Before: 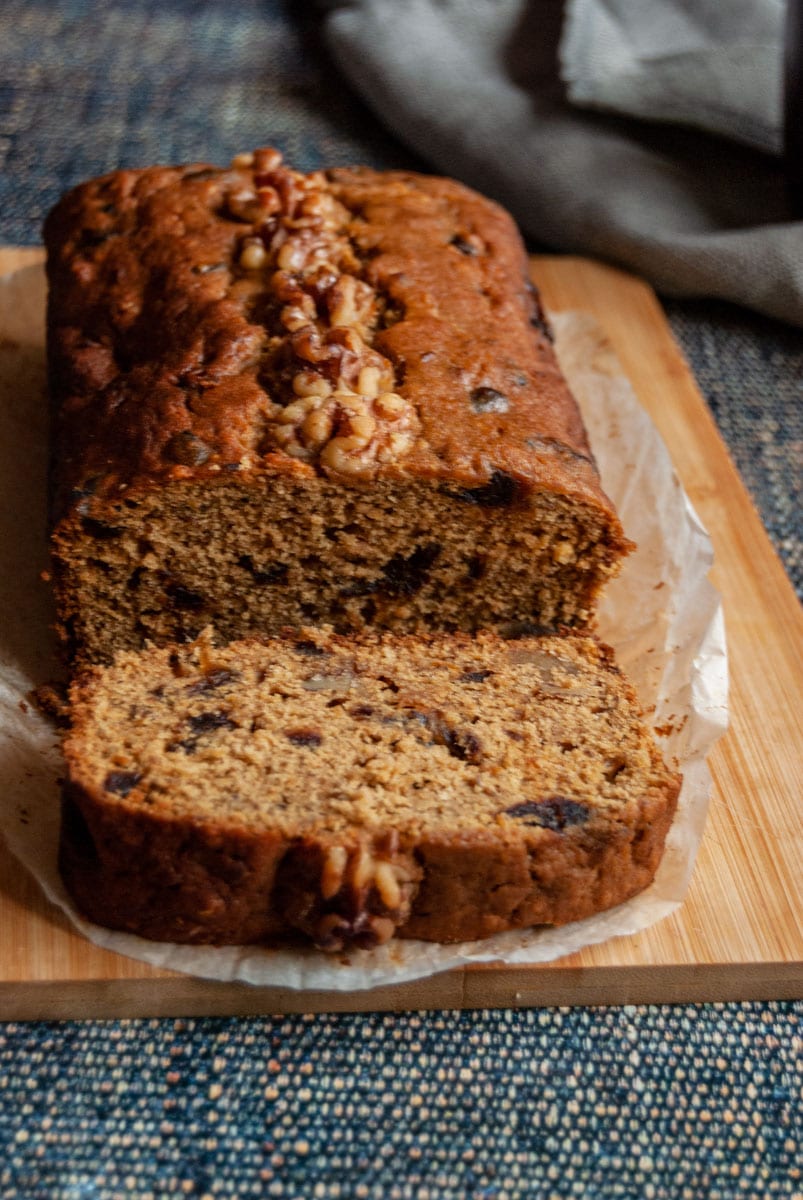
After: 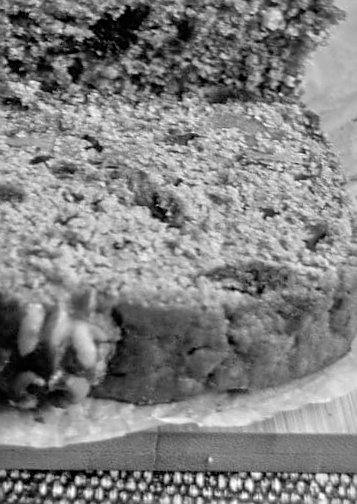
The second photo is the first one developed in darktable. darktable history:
tone equalizer: -7 EV 0.15 EV, -6 EV 0.6 EV, -5 EV 1.15 EV, -4 EV 1.33 EV, -3 EV 1.15 EV, -2 EV 0.6 EV, -1 EV 0.15 EV, mask exposure compensation -0.5 EV
crop: left 37.221%, top 45.169%, right 20.63%, bottom 13.777%
rotate and perspective: rotation 2.17°, automatic cropping off
sharpen: on, module defaults
monochrome: on, module defaults
color zones: curves: ch0 [(0.254, 0.492) (0.724, 0.62)]; ch1 [(0.25, 0.528) (0.719, 0.796)]; ch2 [(0, 0.472) (0.25, 0.5) (0.73, 0.184)]
